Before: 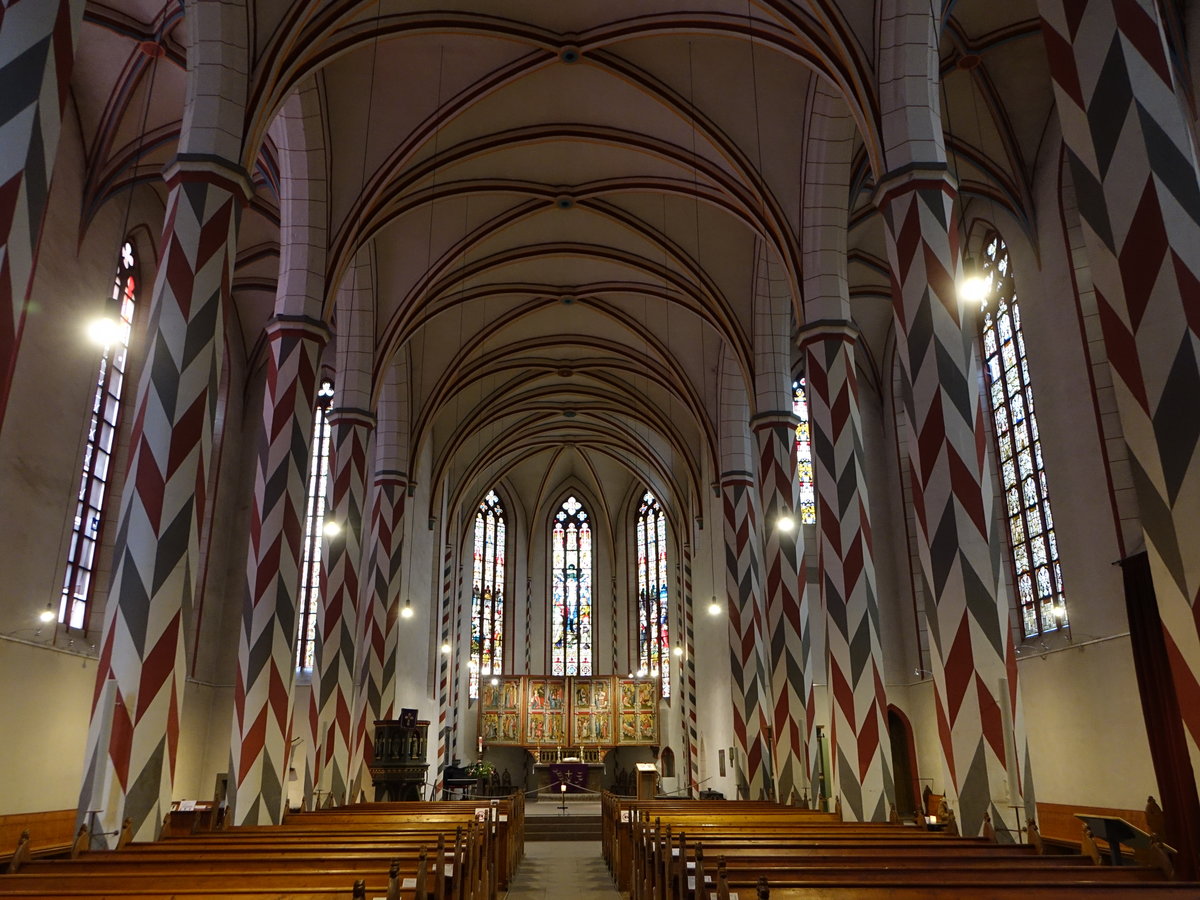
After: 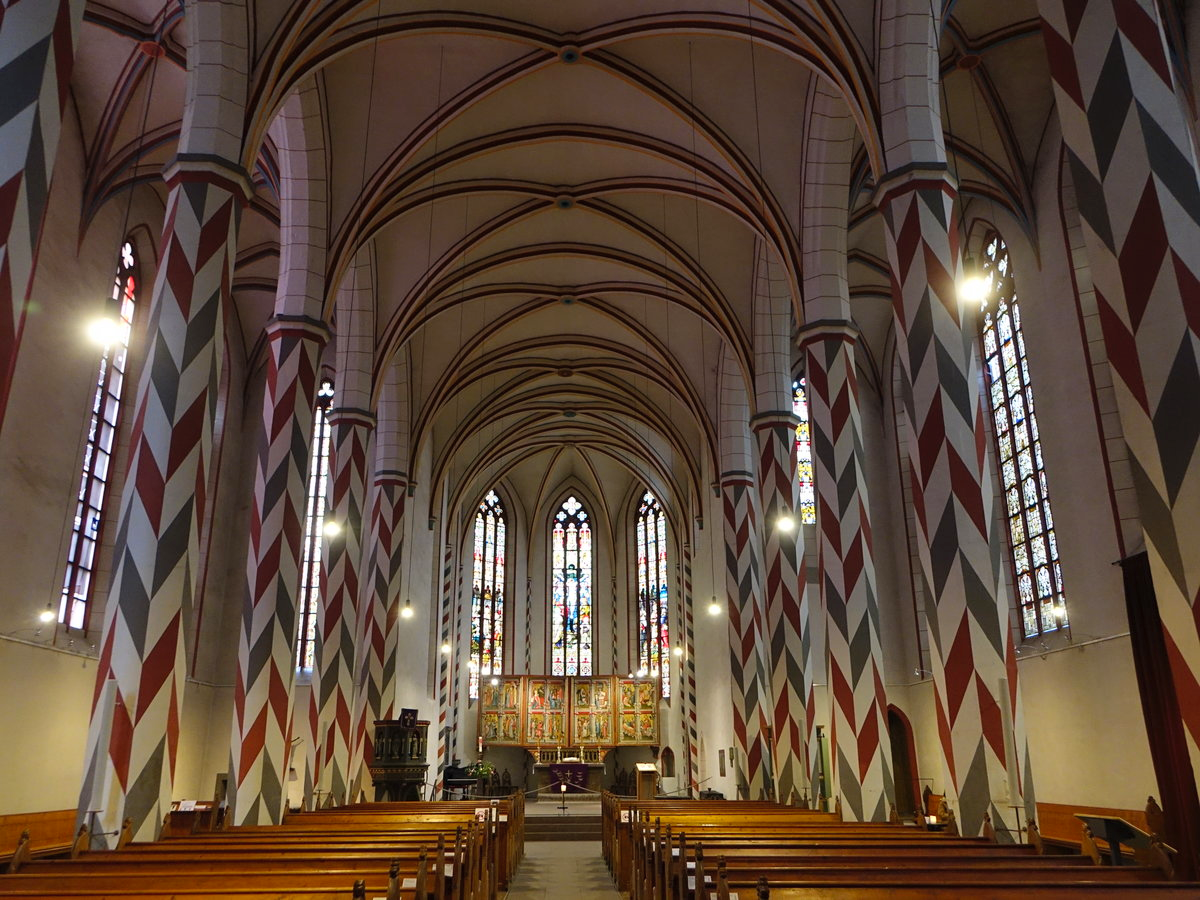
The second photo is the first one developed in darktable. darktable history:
contrast brightness saturation: contrast 0.071, brightness 0.082, saturation 0.184
